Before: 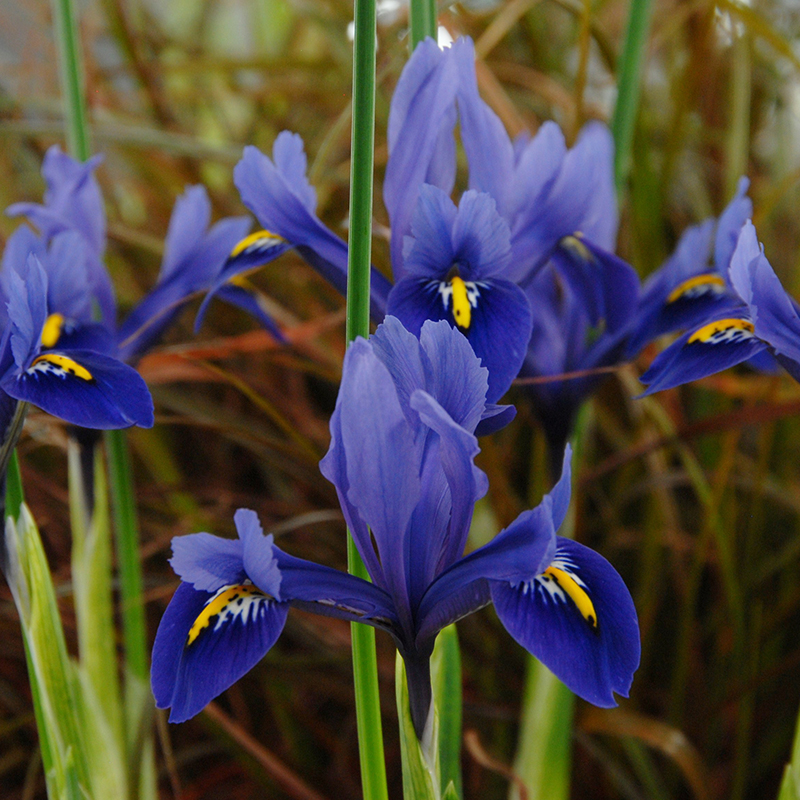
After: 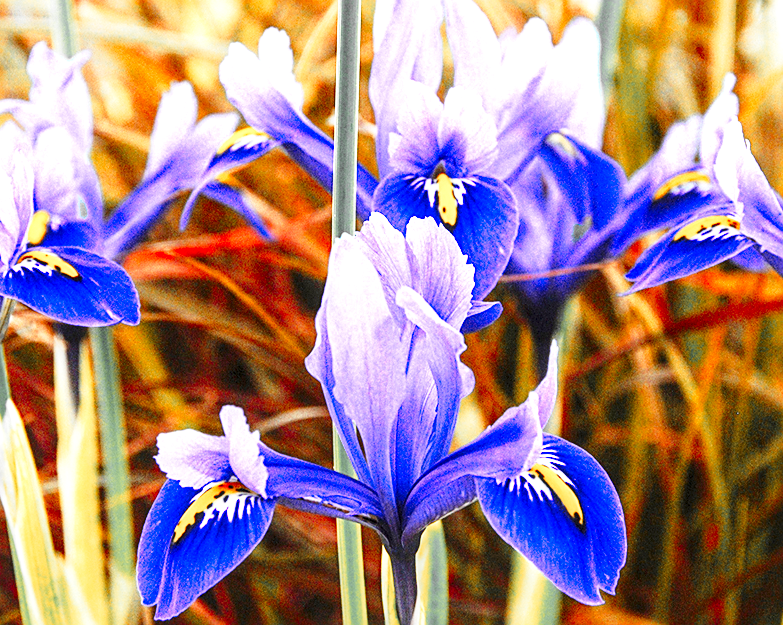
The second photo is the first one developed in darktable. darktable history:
base curve: curves: ch0 [(0, 0) (0.028, 0.03) (0.121, 0.232) (0.46, 0.748) (0.859, 0.968) (1, 1)], preserve colors none
local contrast: on, module defaults
crop and rotate: left 1.821%, top 12.898%, right 0.203%, bottom 8.921%
color zones: curves: ch0 [(0, 0.363) (0.128, 0.373) (0.25, 0.5) (0.402, 0.407) (0.521, 0.525) (0.63, 0.559) (0.729, 0.662) (0.867, 0.471)]; ch1 [(0, 0.515) (0.136, 0.618) (0.25, 0.5) (0.378, 0) (0.516, 0) (0.622, 0.593) (0.737, 0.819) (0.87, 0.593)]; ch2 [(0, 0.529) (0.128, 0.471) (0.282, 0.451) (0.386, 0.662) (0.516, 0.525) (0.633, 0.554) (0.75, 0.62) (0.875, 0.441)]
contrast brightness saturation: contrast 0.096, brightness 0.03, saturation 0.091
exposure: black level correction 0, exposure 1.686 EV, compensate highlight preservation false
sharpen: on, module defaults
